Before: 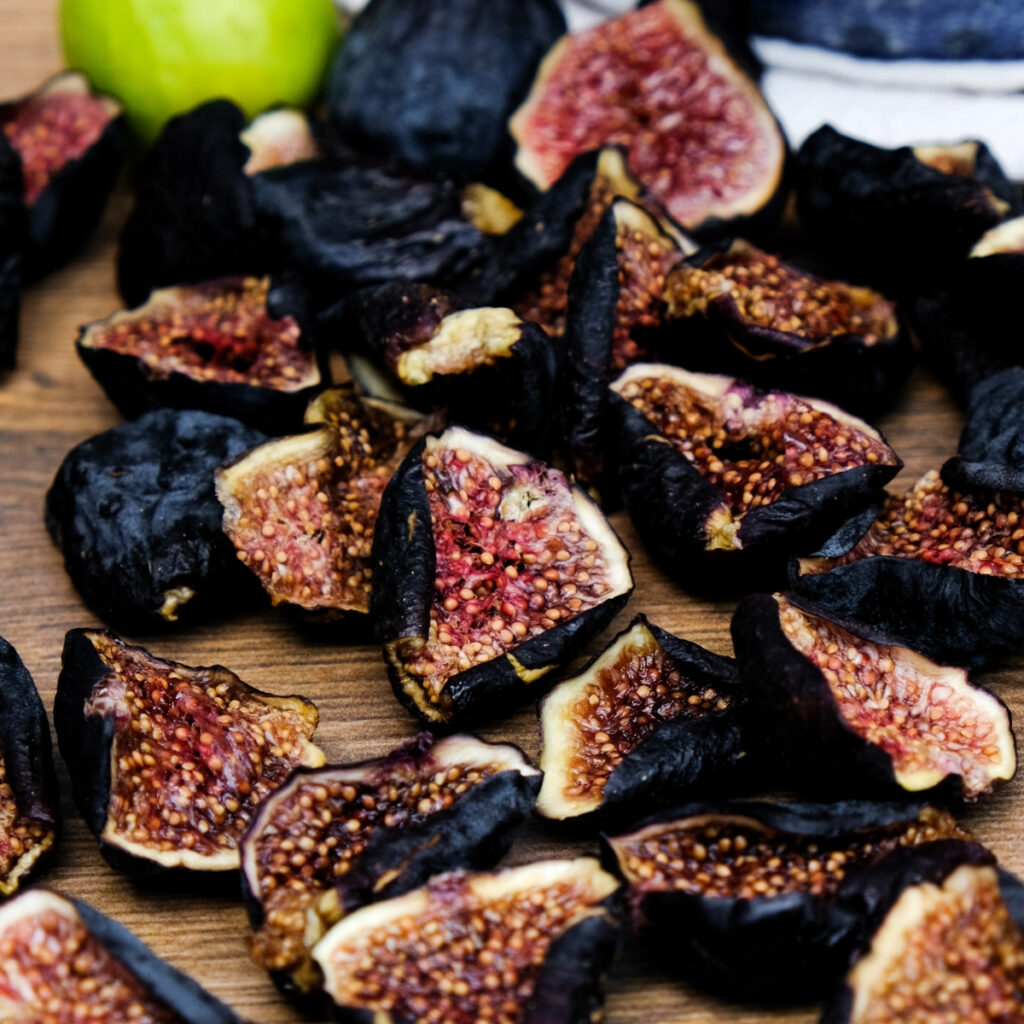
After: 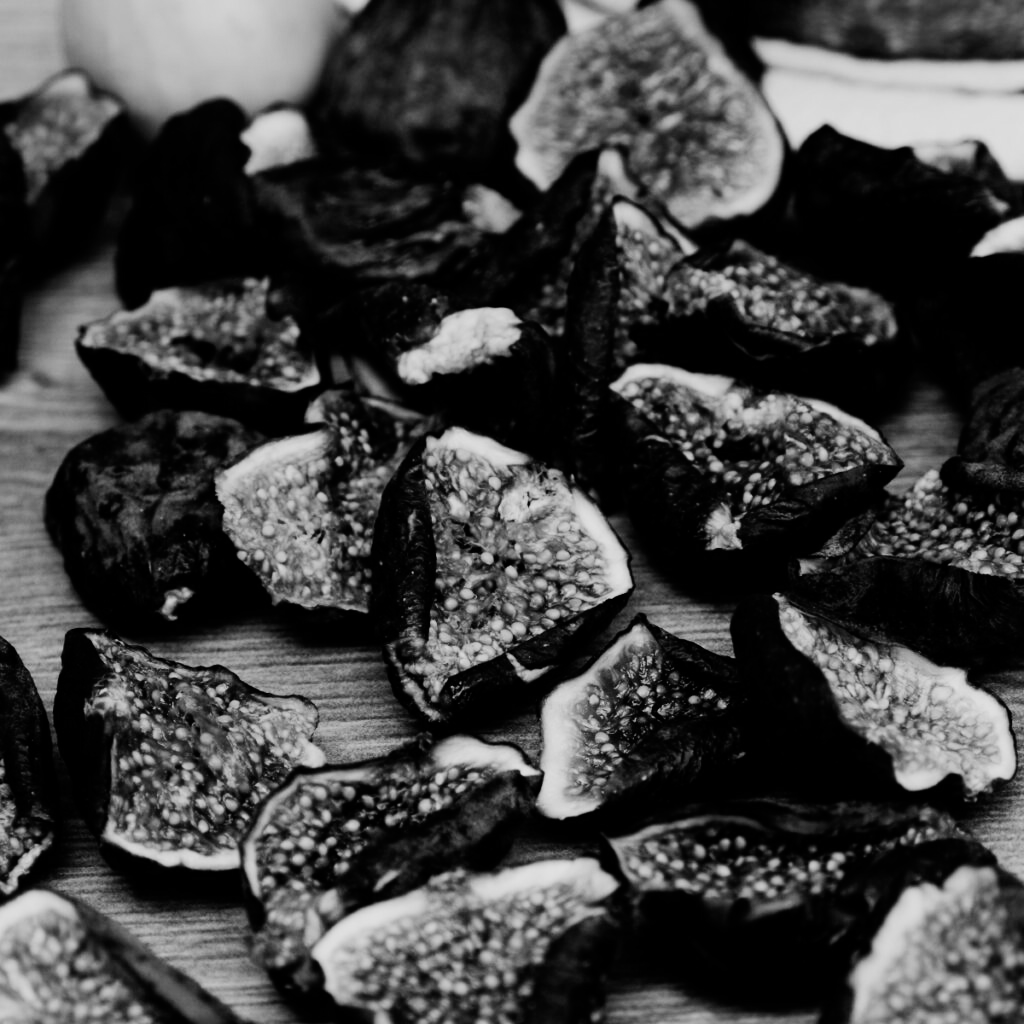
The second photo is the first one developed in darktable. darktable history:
filmic rgb: black relative exposure -7.5 EV, white relative exposure 5 EV, hardness 3.31, contrast 1.3, contrast in shadows safe
monochrome: on, module defaults
